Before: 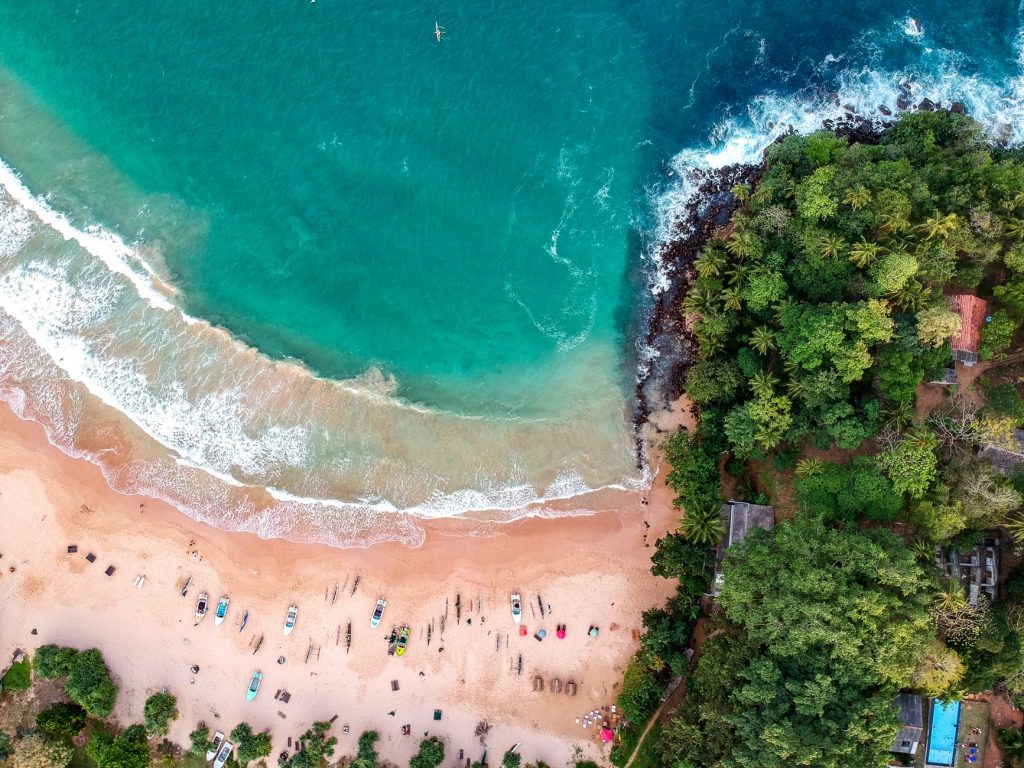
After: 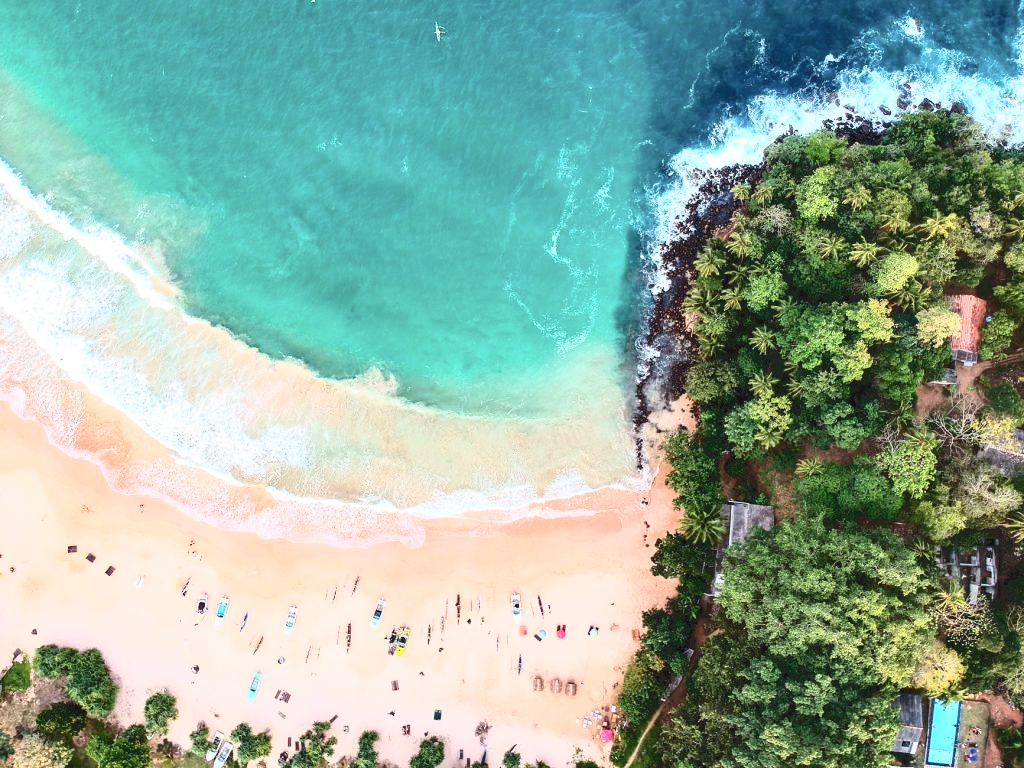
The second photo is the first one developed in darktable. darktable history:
tone curve: curves: ch0 [(0, 0) (0.003, 0.037) (0.011, 0.061) (0.025, 0.104) (0.044, 0.145) (0.069, 0.145) (0.1, 0.127) (0.136, 0.175) (0.177, 0.207) (0.224, 0.252) (0.277, 0.341) (0.335, 0.446) (0.399, 0.554) (0.468, 0.658) (0.543, 0.757) (0.623, 0.843) (0.709, 0.919) (0.801, 0.958) (0.898, 0.975) (1, 1)], color space Lab, independent channels
